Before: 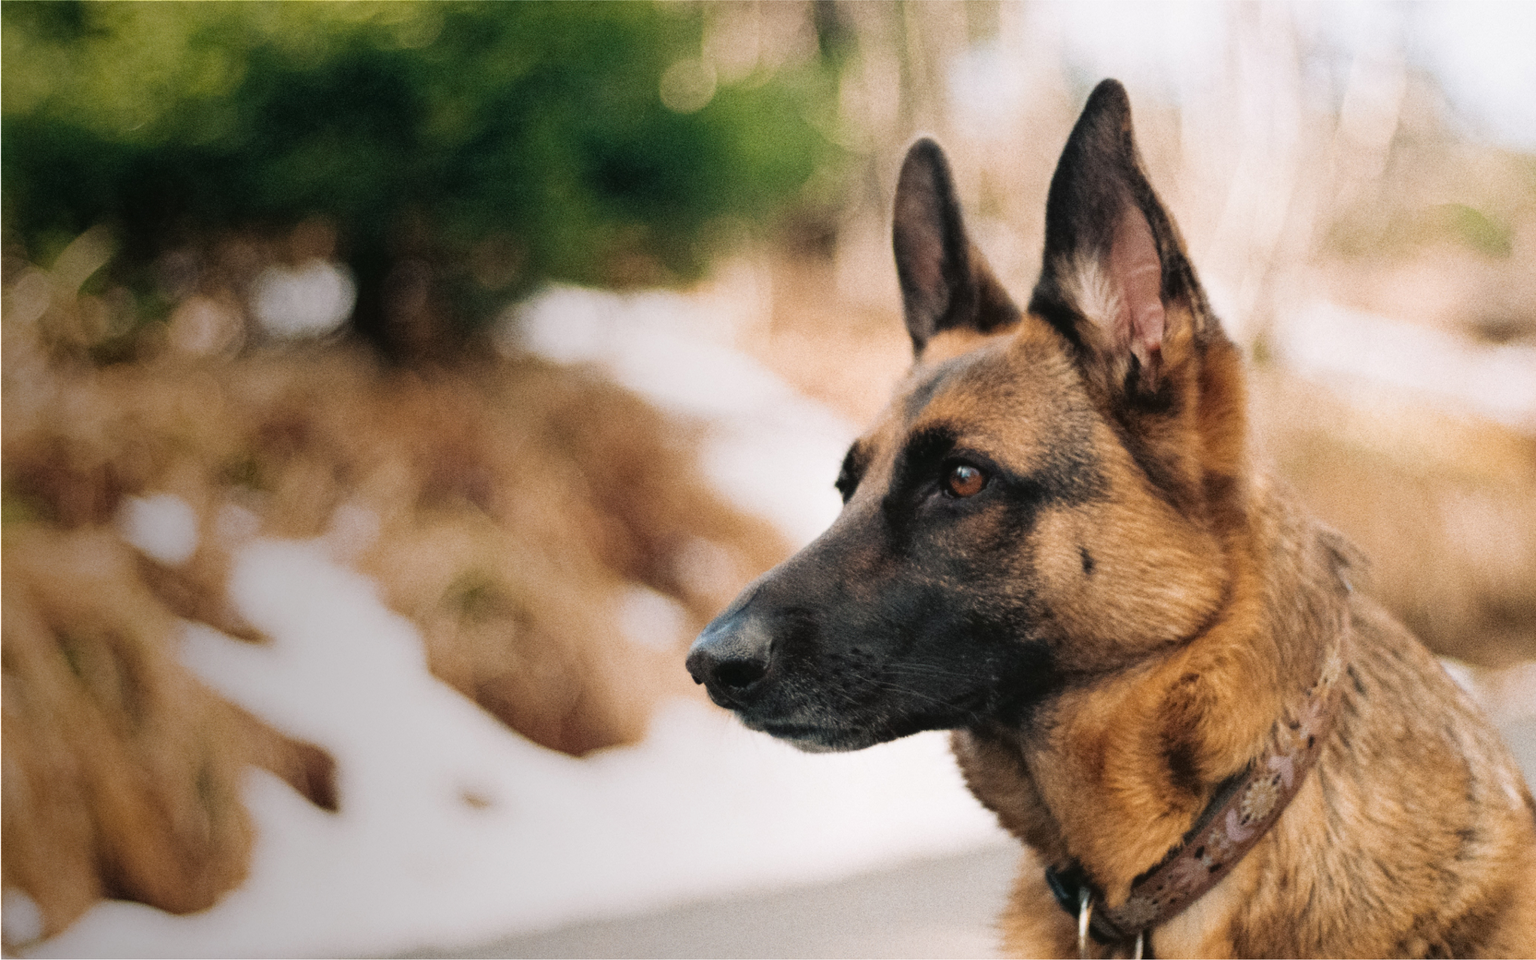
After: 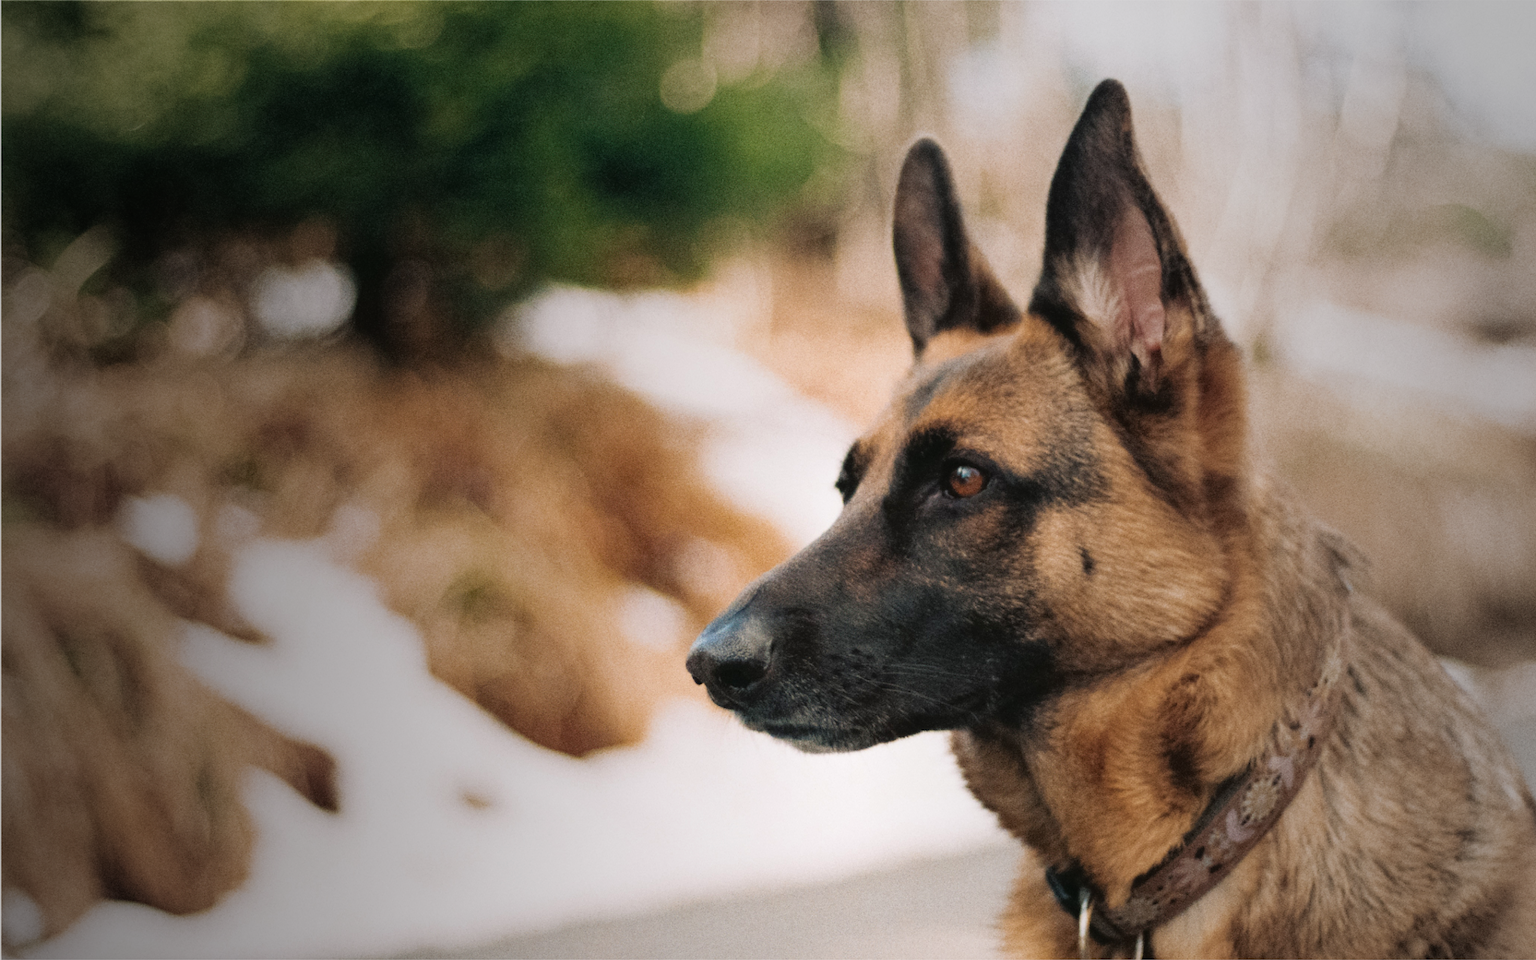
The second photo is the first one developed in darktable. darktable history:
color balance rgb: perceptual saturation grading › global saturation 6.907%, perceptual saturation grading › shadows 3.29%, perceptual brilliance grading › global brilliance 2.738%, perceptual brilliance grading › highlights -2.573%, perceptual brilliance grading › shadows 3.218%, global vibrance 20%
vignetting: fall-off start 18.16%, fall-off radius 137.48%, center (-0.024, 0.4), width/height ratio 0.628, shape 0.594
